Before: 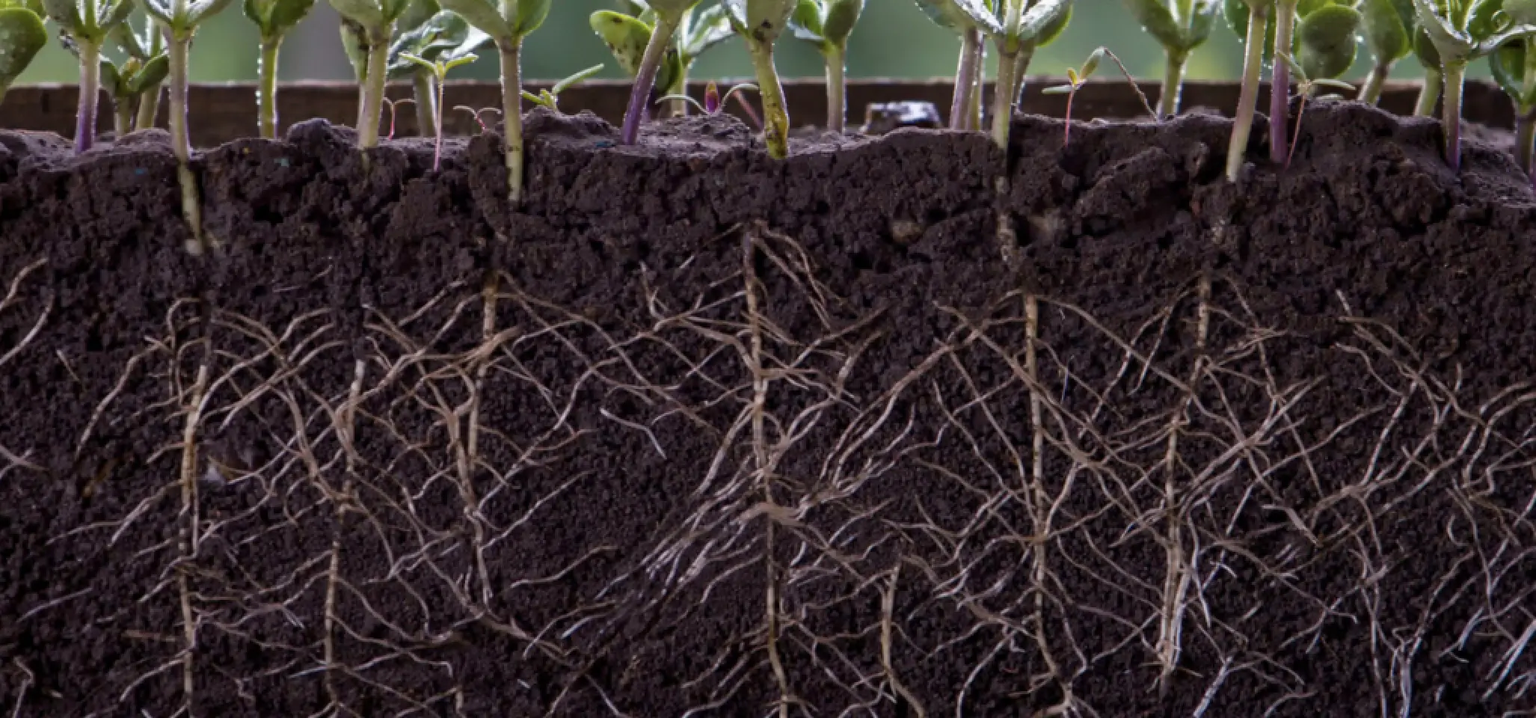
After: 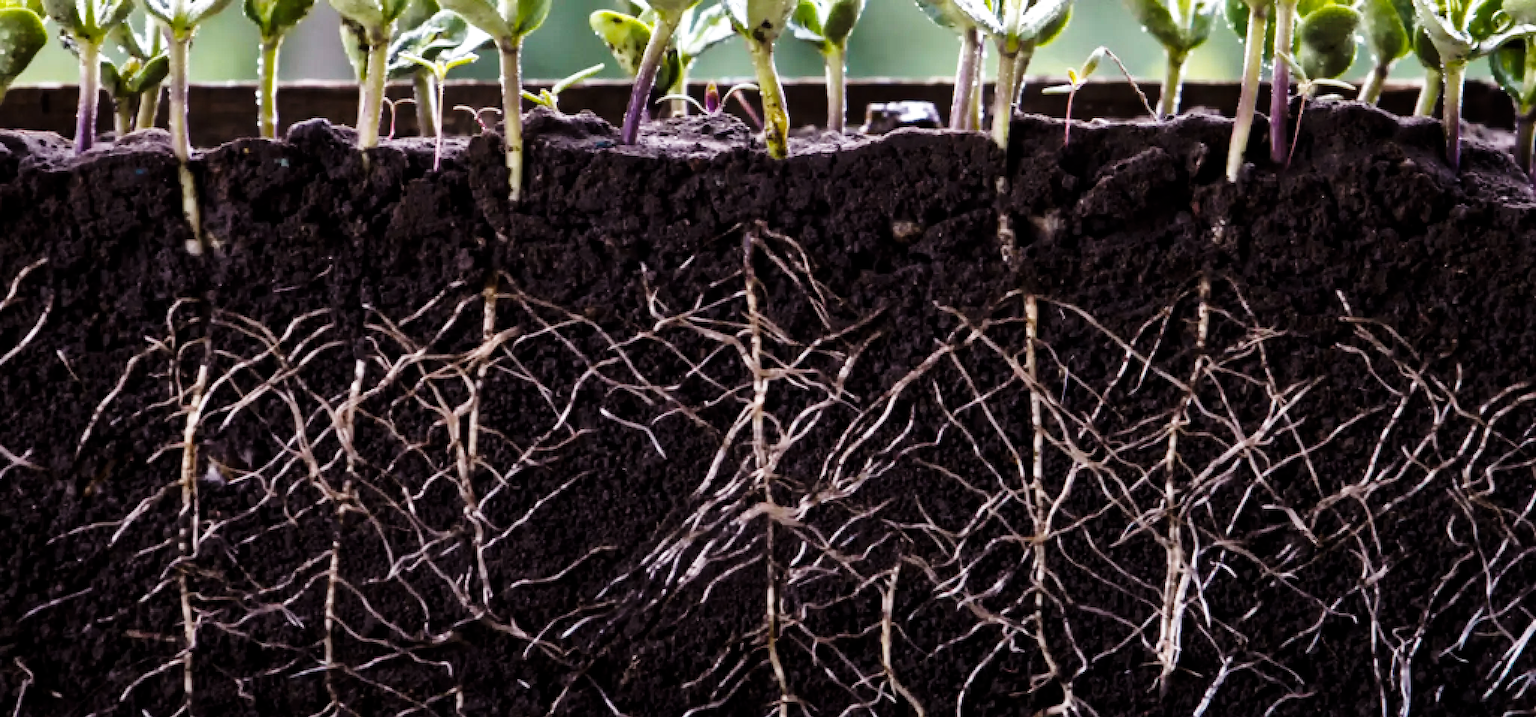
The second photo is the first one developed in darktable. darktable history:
exposure: black level correction 0, exposure 0.5 EV, compensate highlight preservation false
levels: levels [0, 0.618, 1]
base curve: curves: ch0 [(0, 0.003) (0.001, 0.002) (0.006, 0.004) (0.02, 0.022) (0.048, 0.086) (0.094, 0.234) (0.162, 0.431) (0.258, 0.629) (0.385, 0.8) (0.548, 0.918) (0.751, 0.988) (1, 1)], preserve colors none
